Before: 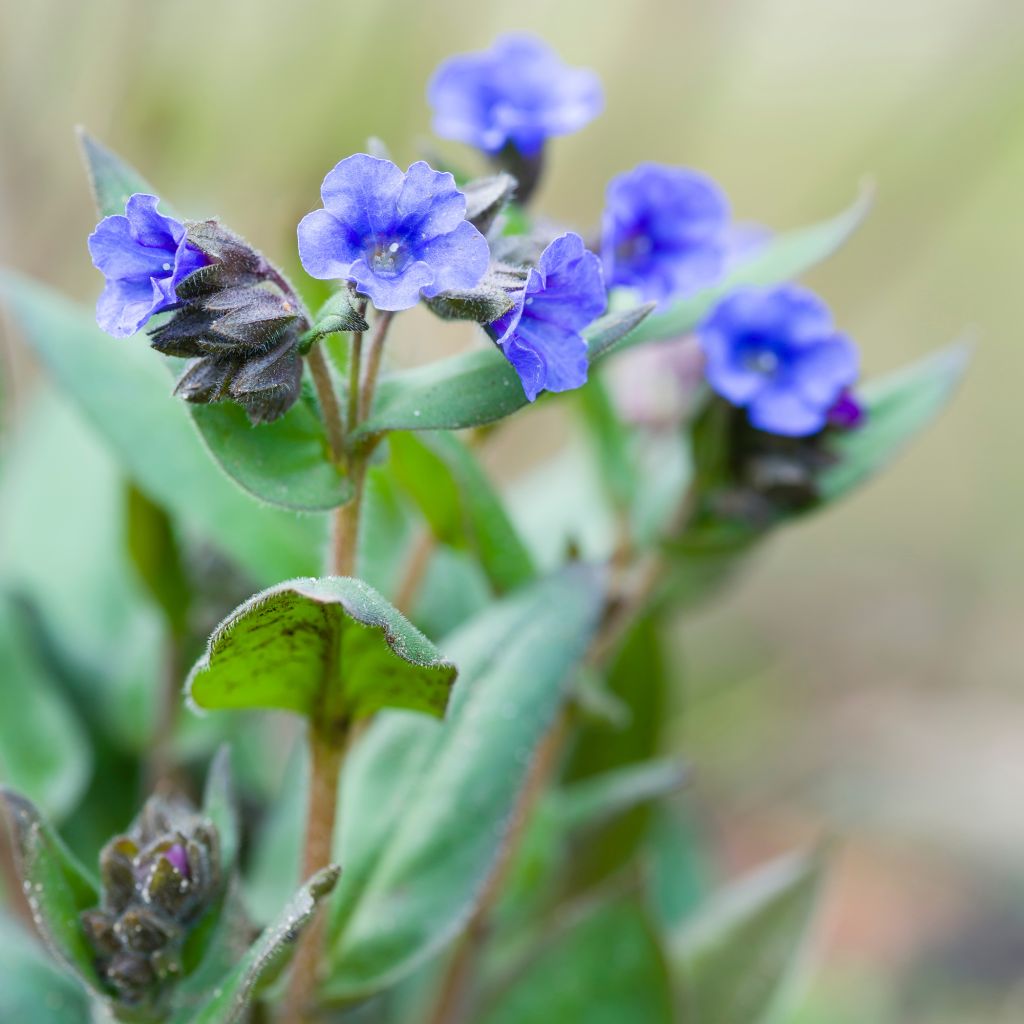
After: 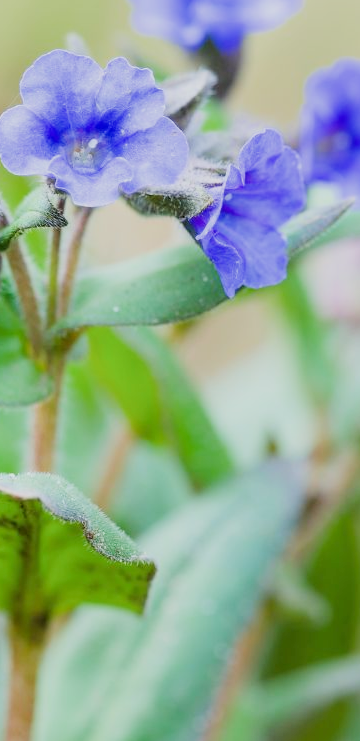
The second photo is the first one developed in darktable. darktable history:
exposure: exposure 0.648 EV, compensate highlight preservation false
crop and rotate: left 29.476%, top 10.214%, right 35.32%, bottom 17.333%
filmic rgb: black relative exposure -7.32 EV, white relative exposure 5.09 EV, hardness 3.2
